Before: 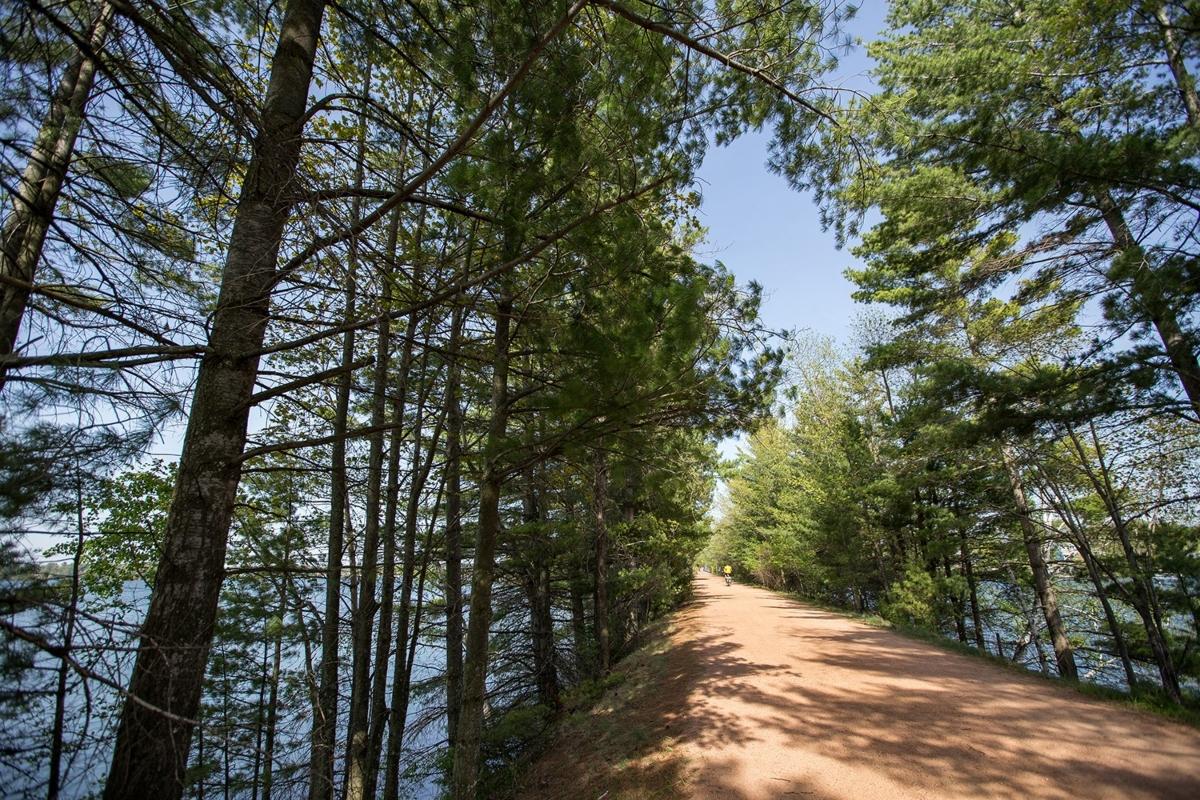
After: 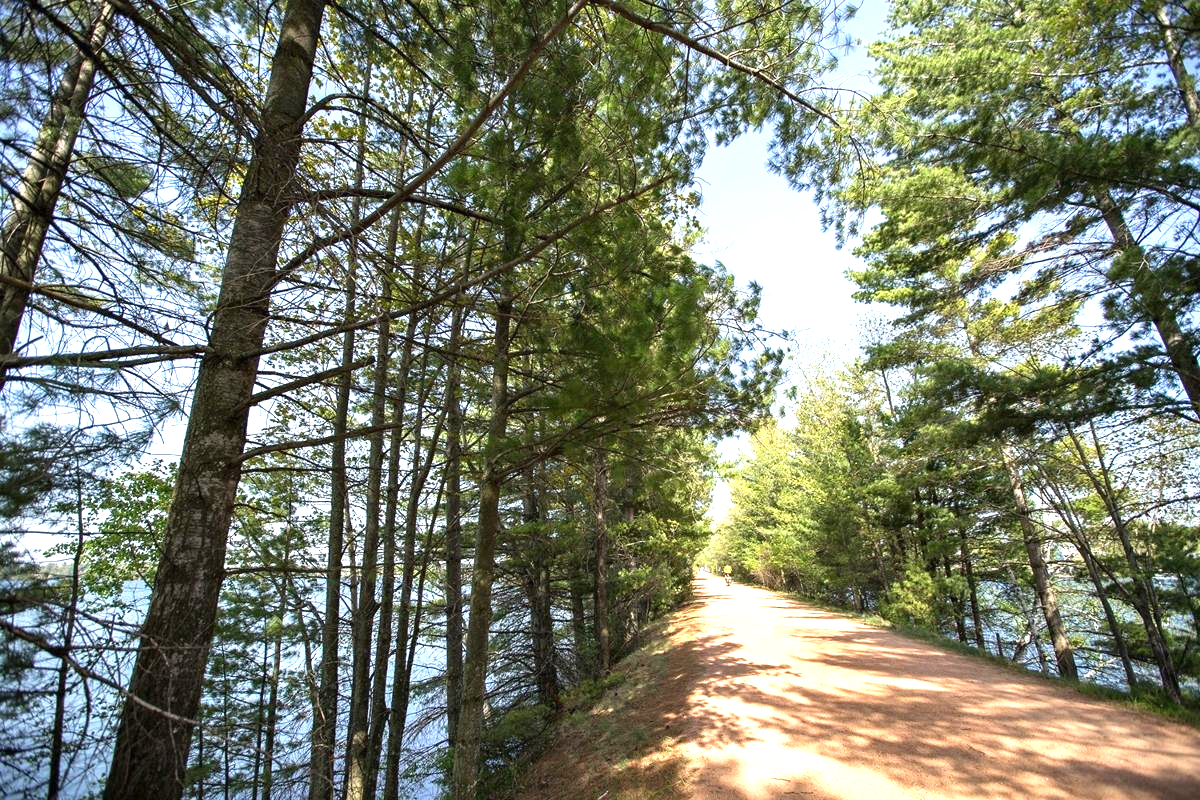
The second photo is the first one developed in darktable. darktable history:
color calibration: illuminant same as pipeline (D50), x 0.346, y 0.359, temperature 5002.42 K
exposure: black level correction 0, exposure 1.2 EV, compensate exposure bias true, compensate highlight preservation false
